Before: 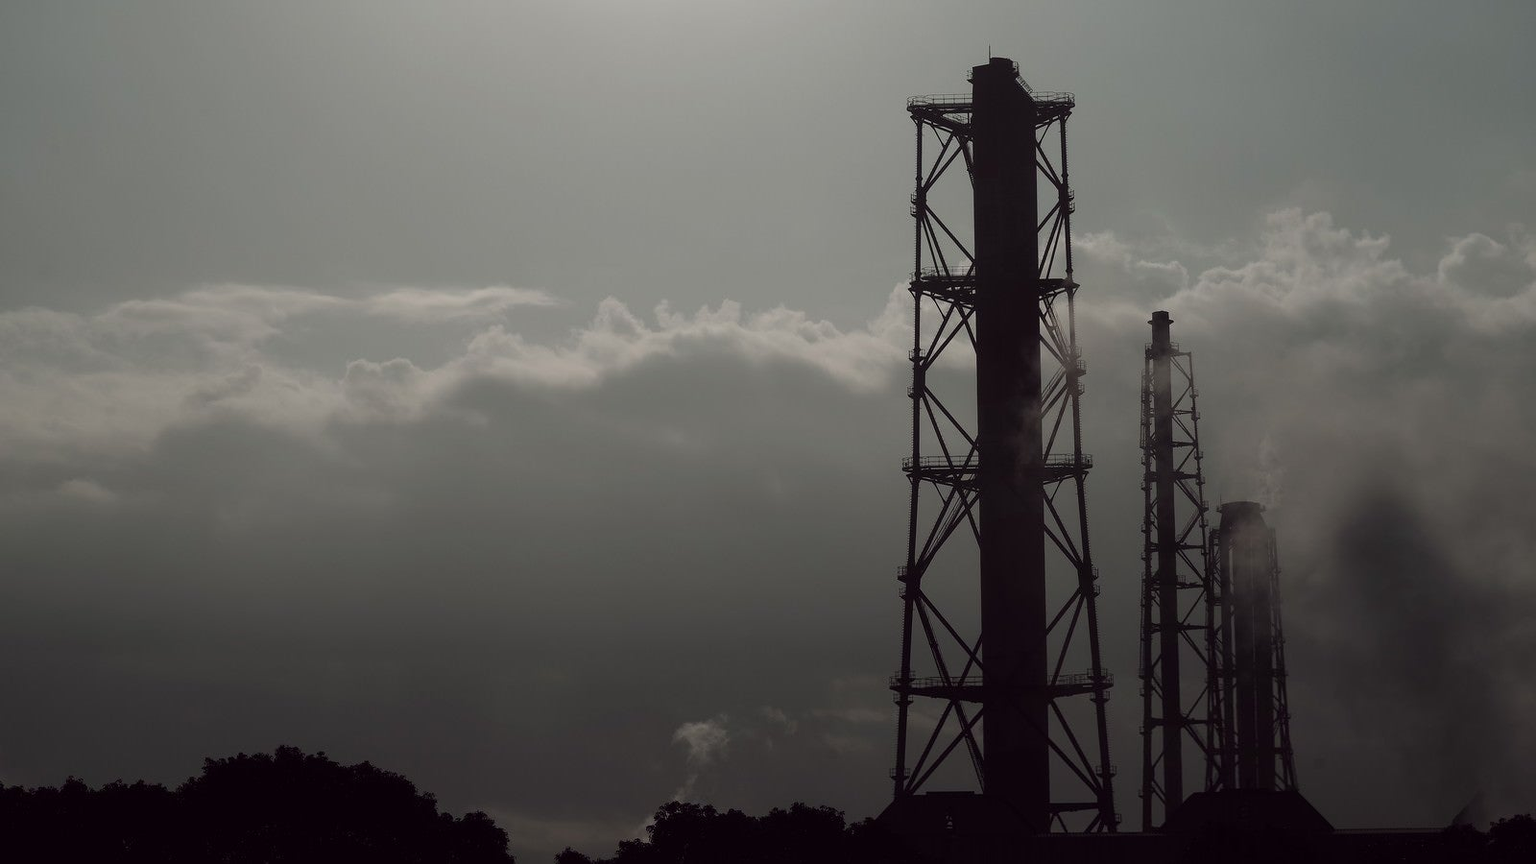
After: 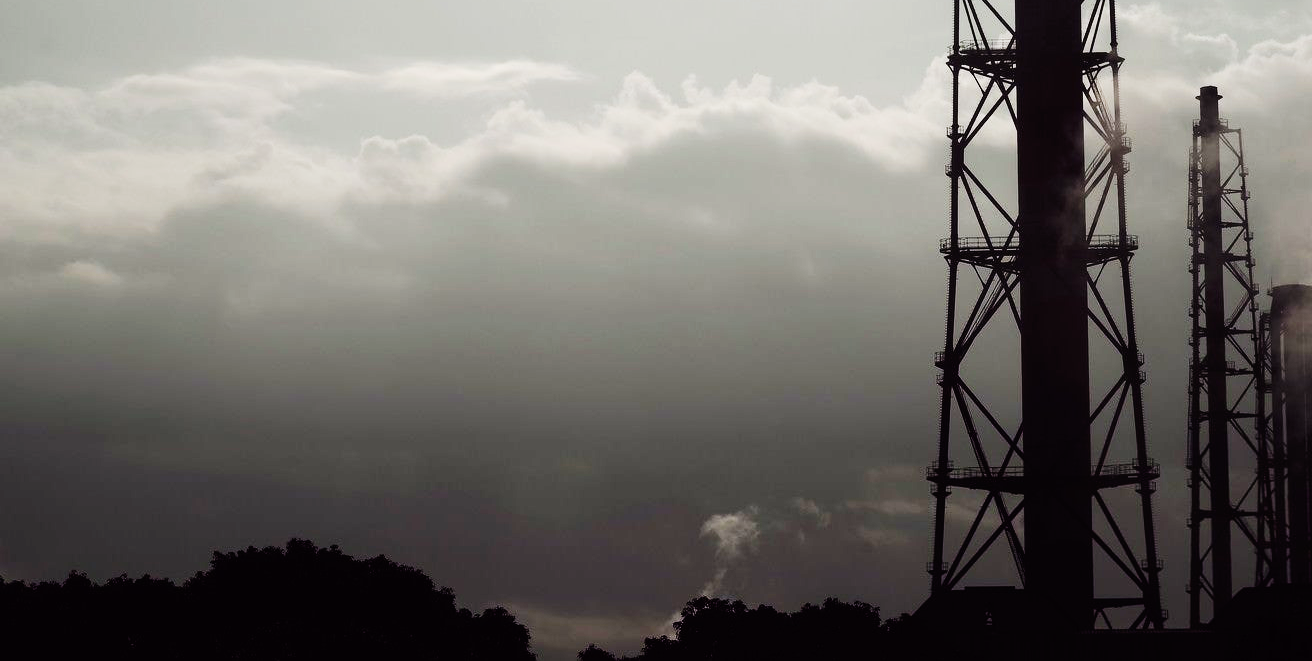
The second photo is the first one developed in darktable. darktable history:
base curve: curves: ch0 [(0, 0) (0.007, 0.004) (0.027, 0.03) (0.046, 0.07) (0.207, 0.54) (0.442, 0.872) (0.673, 0.972) (1, 1)], preserve colors none
crop: top 26.531%, right 17.959%
